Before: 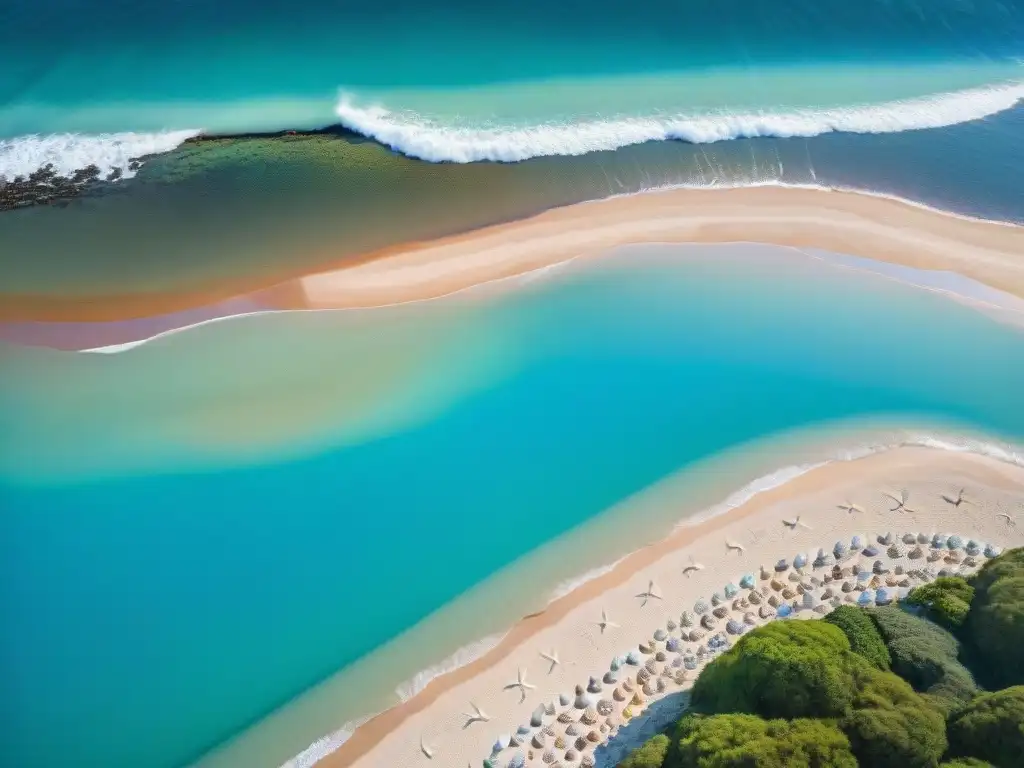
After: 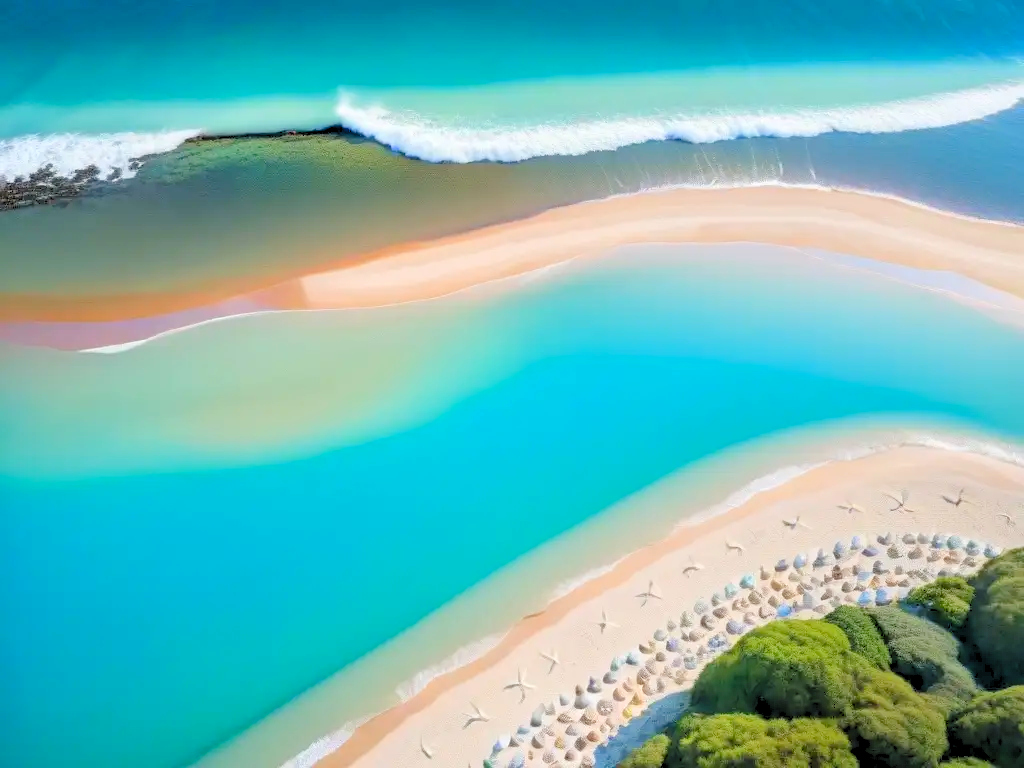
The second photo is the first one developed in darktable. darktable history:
levels: levels [0.093, 0.434, 0.988]
